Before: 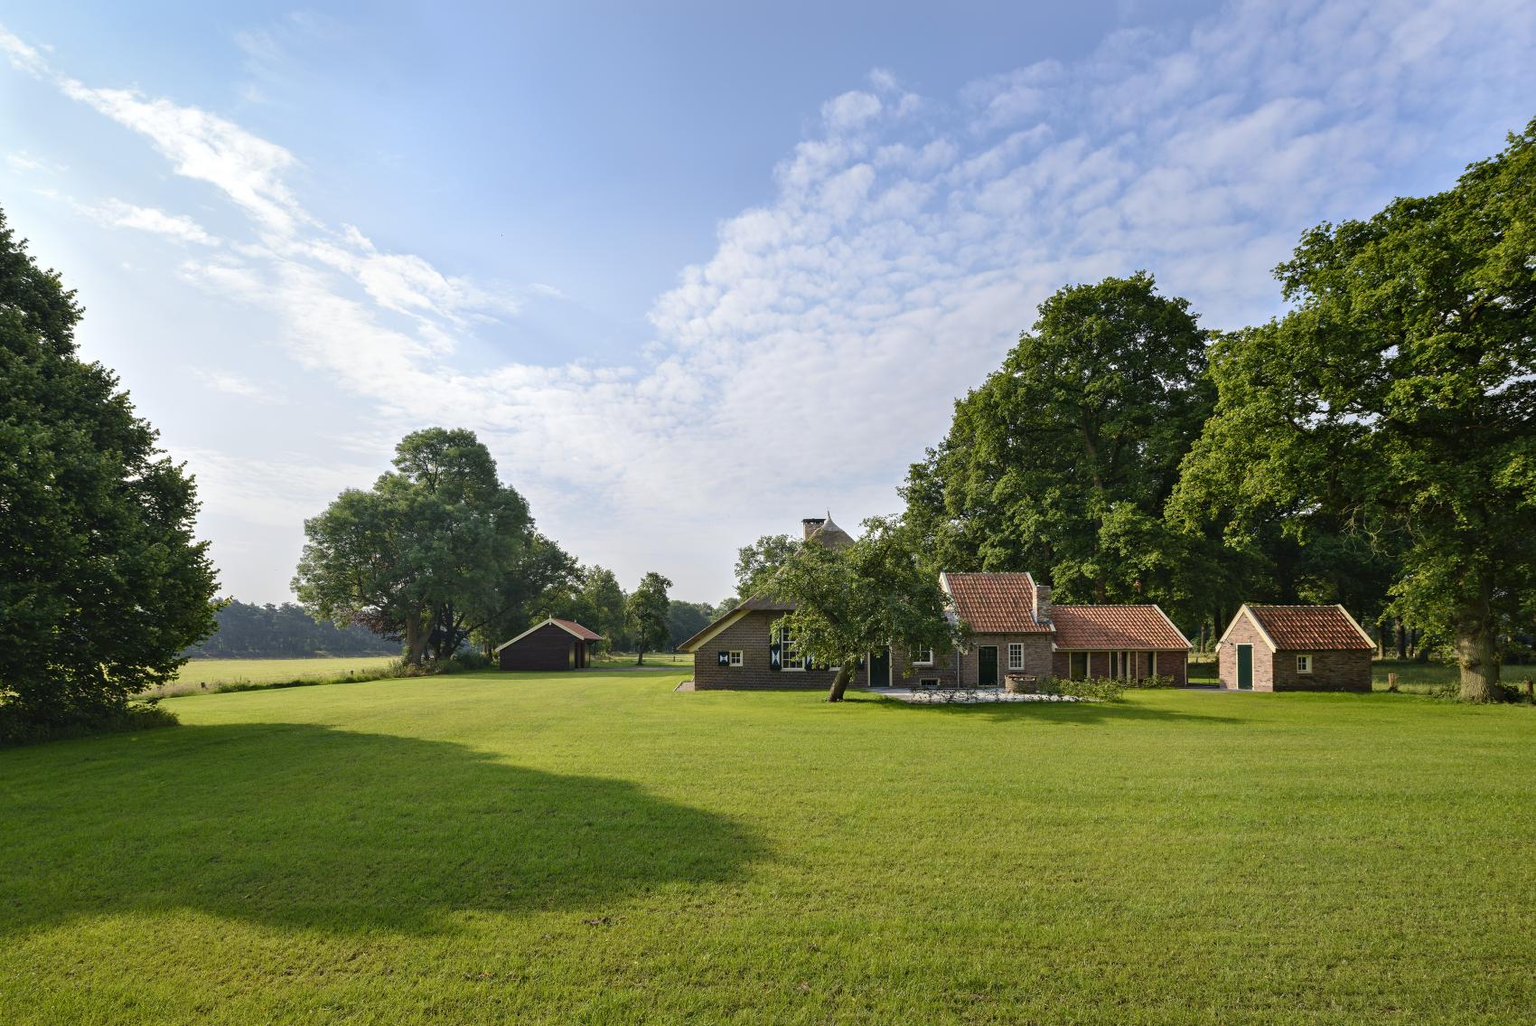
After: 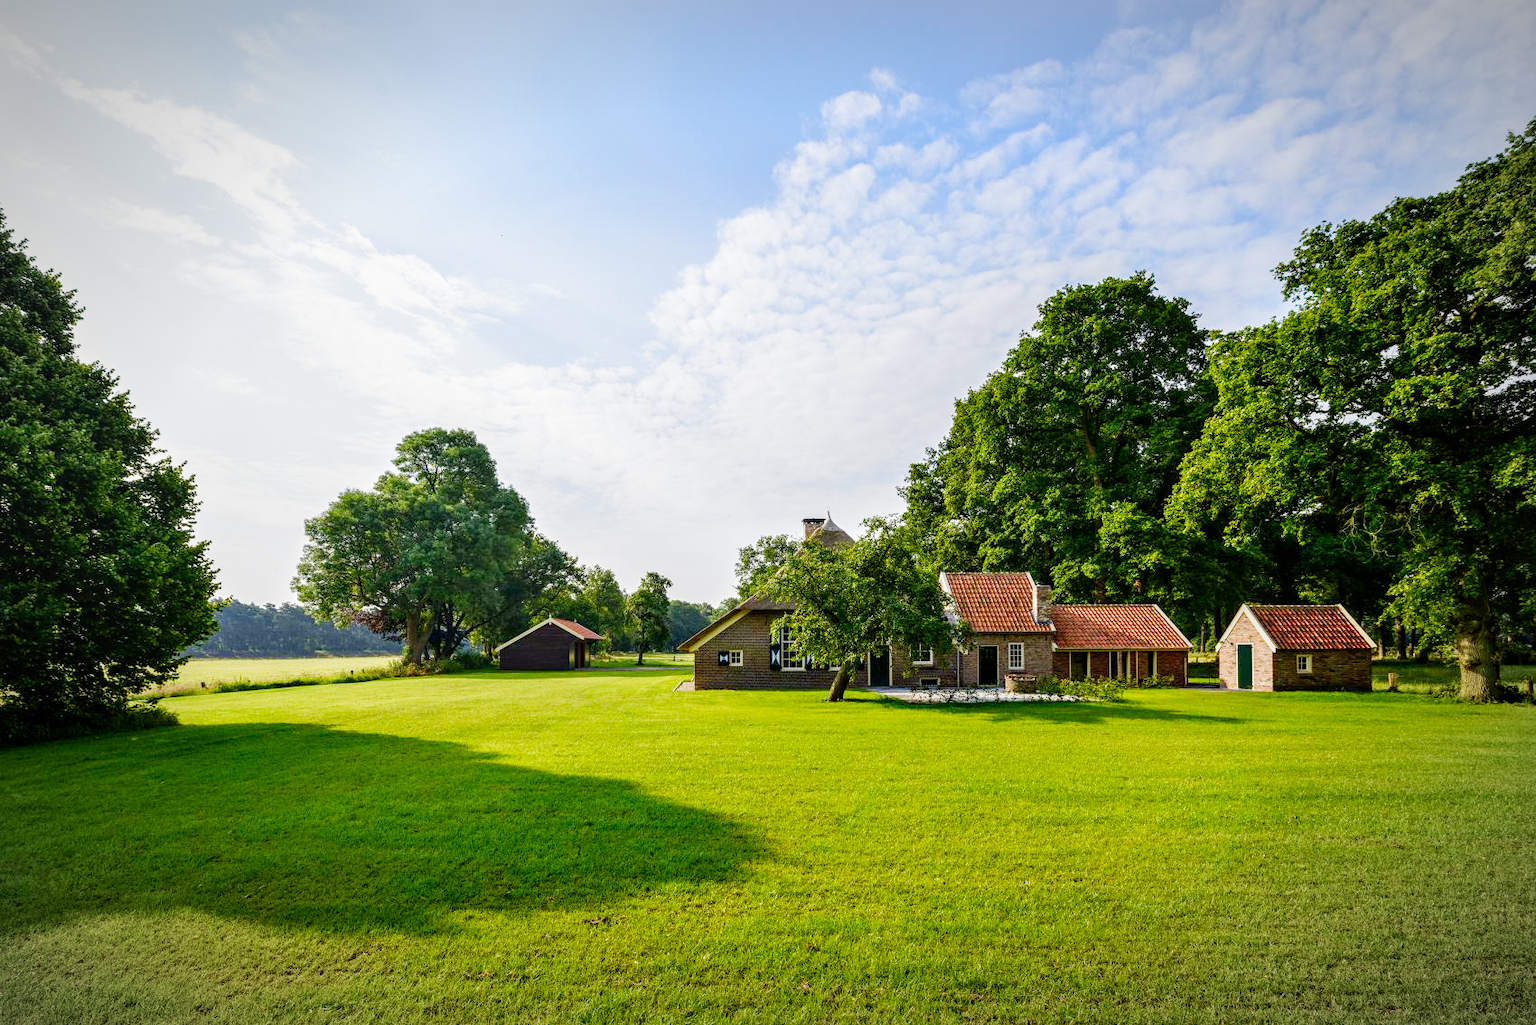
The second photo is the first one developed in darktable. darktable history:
vignetting: fall-off radius 60%, automatic ratio true
filmic rgb: middle gray luminance 12.74%, black relative exposure -10.13 EV, white relative exposure 3.47 EV, threshold 6 EV, target black luminance 0%, hardness 5.74, latitude 44.69%, contrast 1.221, highlights saturation mix 5%, shadows ↔ highlights balance 26.78%, add noise in highlights 0, preserve chrominance no, color science v3 (2019), use custom middle-gray values true, iterations of high-quality reconstruction 0, contrast in highlights soft, enable highlight reconstruction true
contrast brightness saturation: saturation 0.5
local contrast: on, module defaults
